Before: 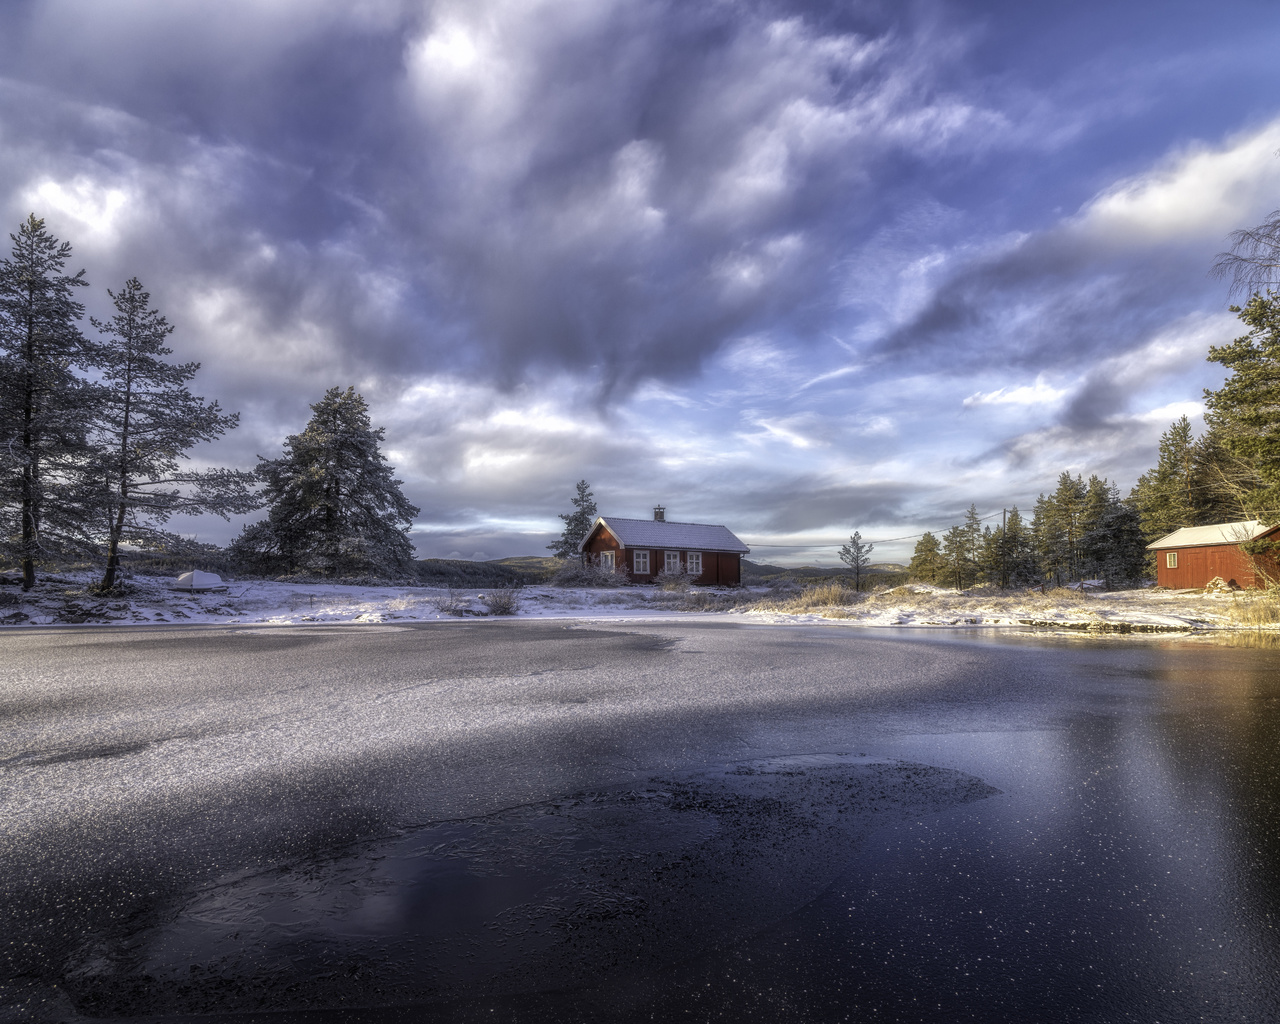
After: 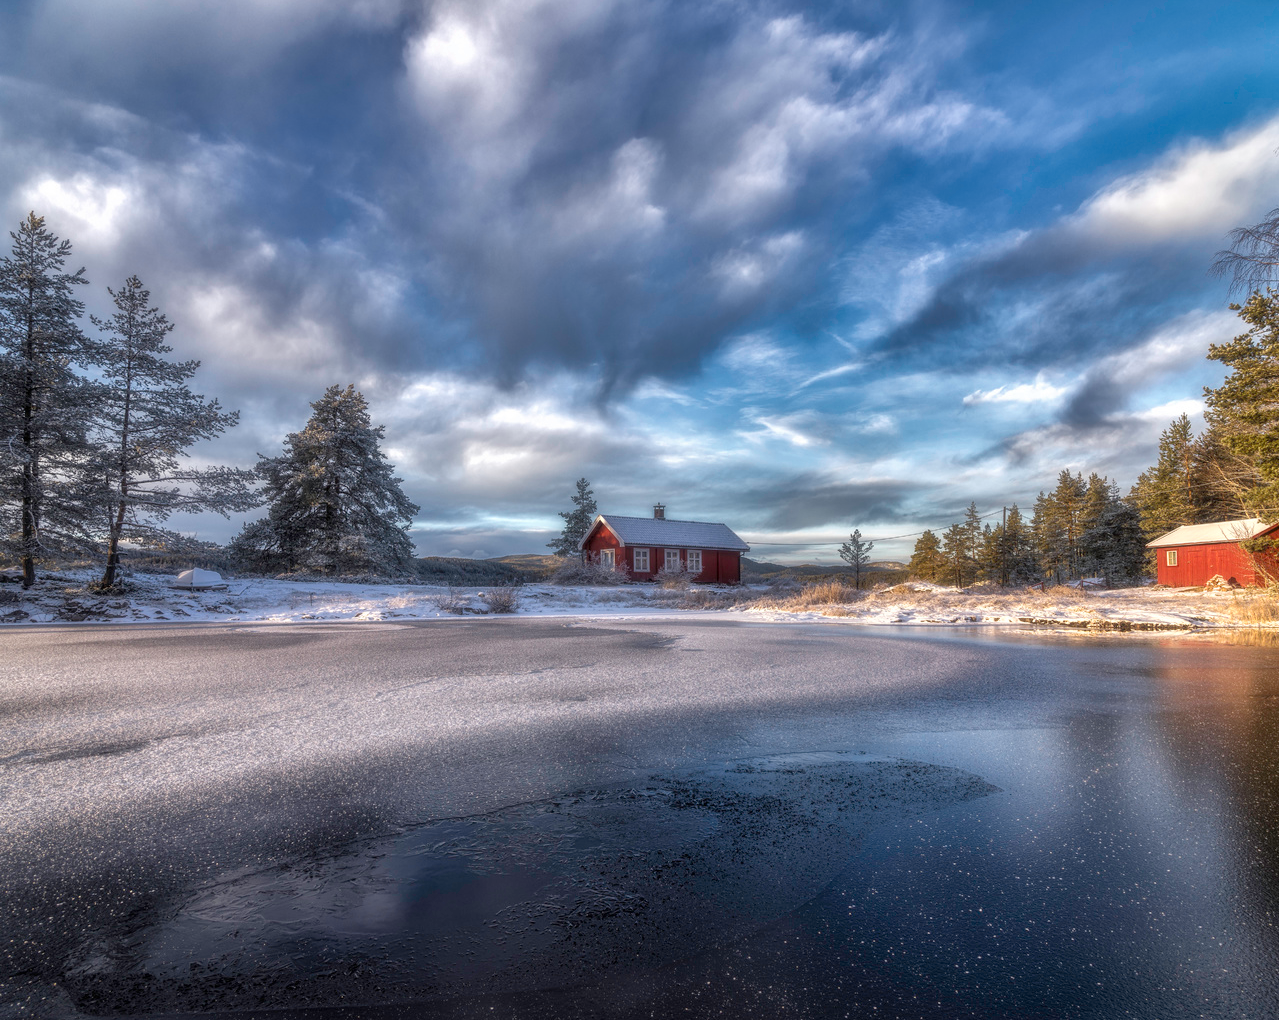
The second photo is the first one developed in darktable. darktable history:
crop: top 0.249%, bottom 0.1%
shadows and highlights: shadows 20.8, highlights -81.27, soften with gaussian
